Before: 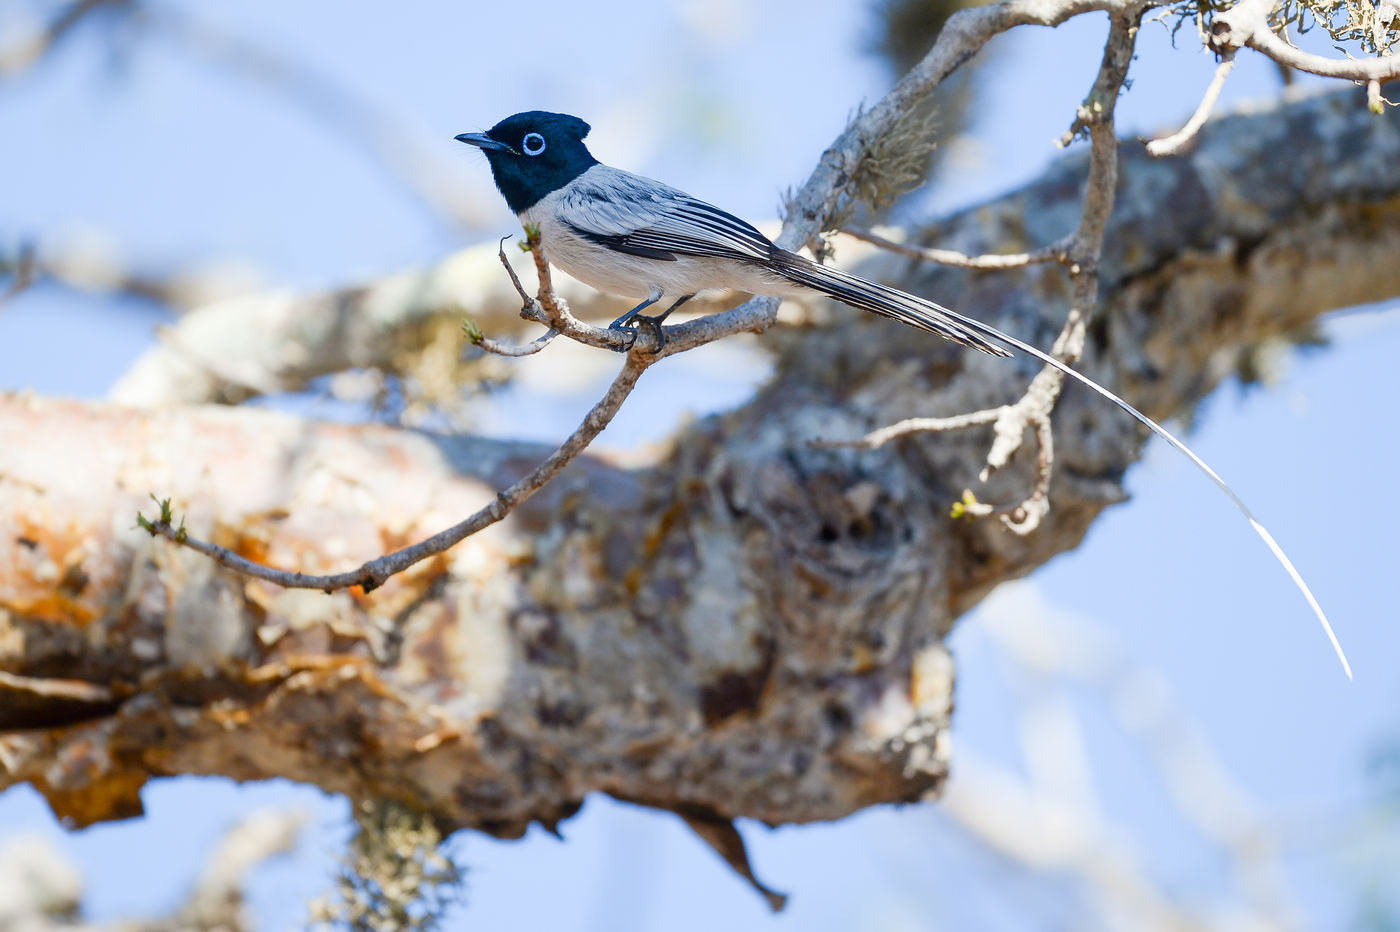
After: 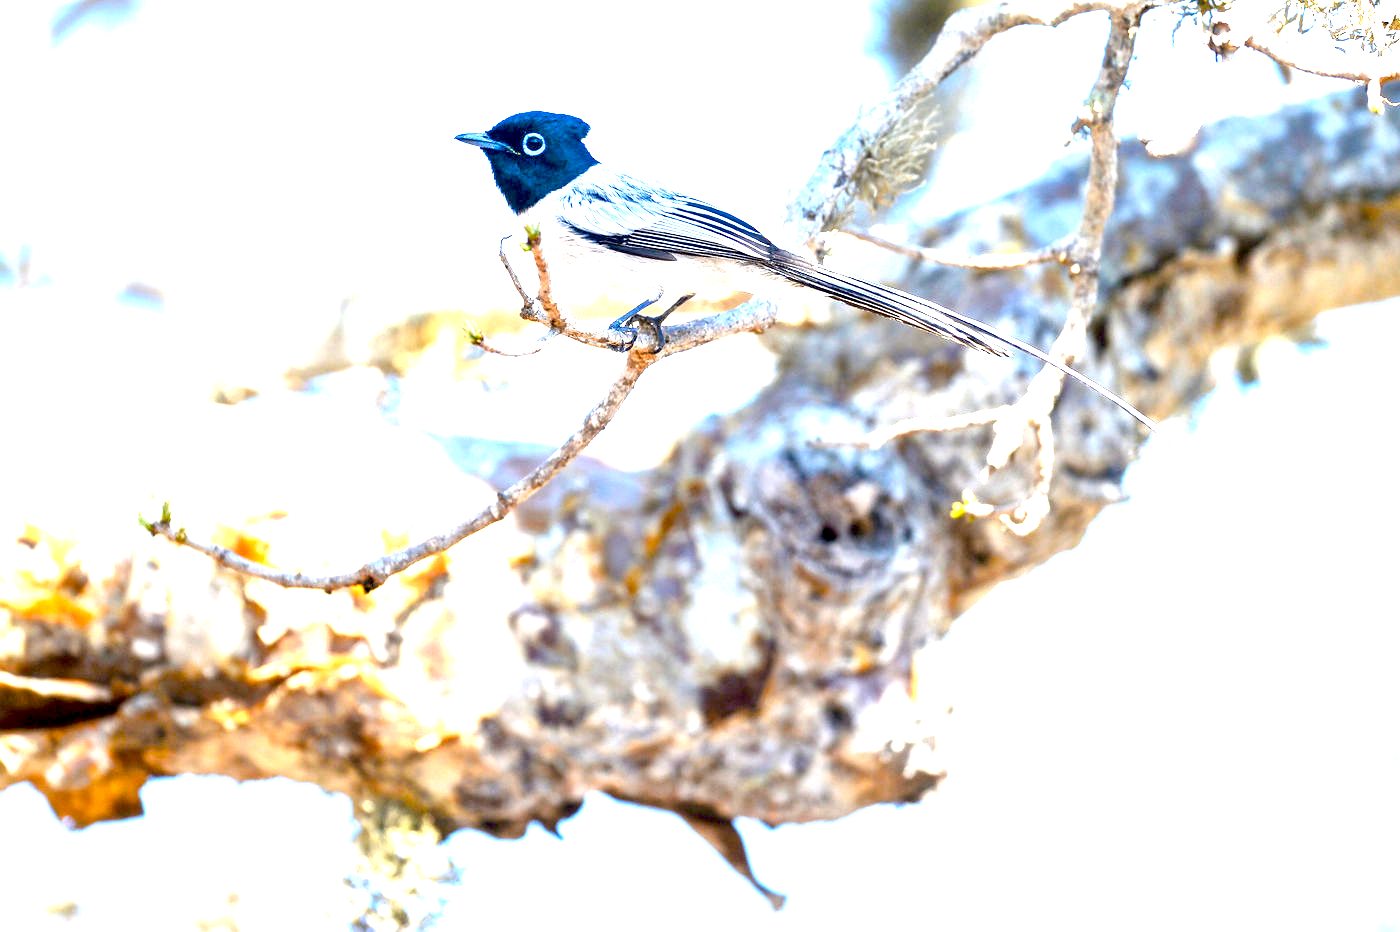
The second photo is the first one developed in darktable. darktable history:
exposure: black level correction 0.005, exposure 2.084 EV, compensate highlight preservation false
tone equalizer: on, module defaults
